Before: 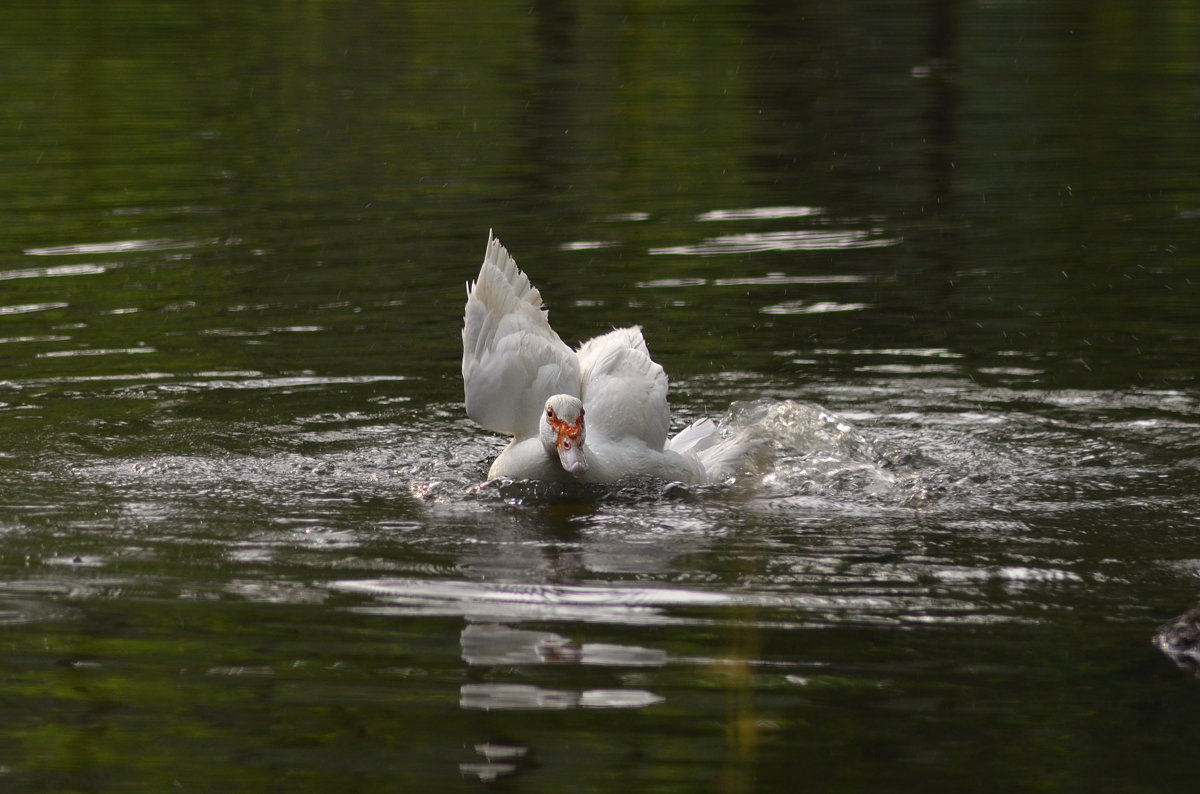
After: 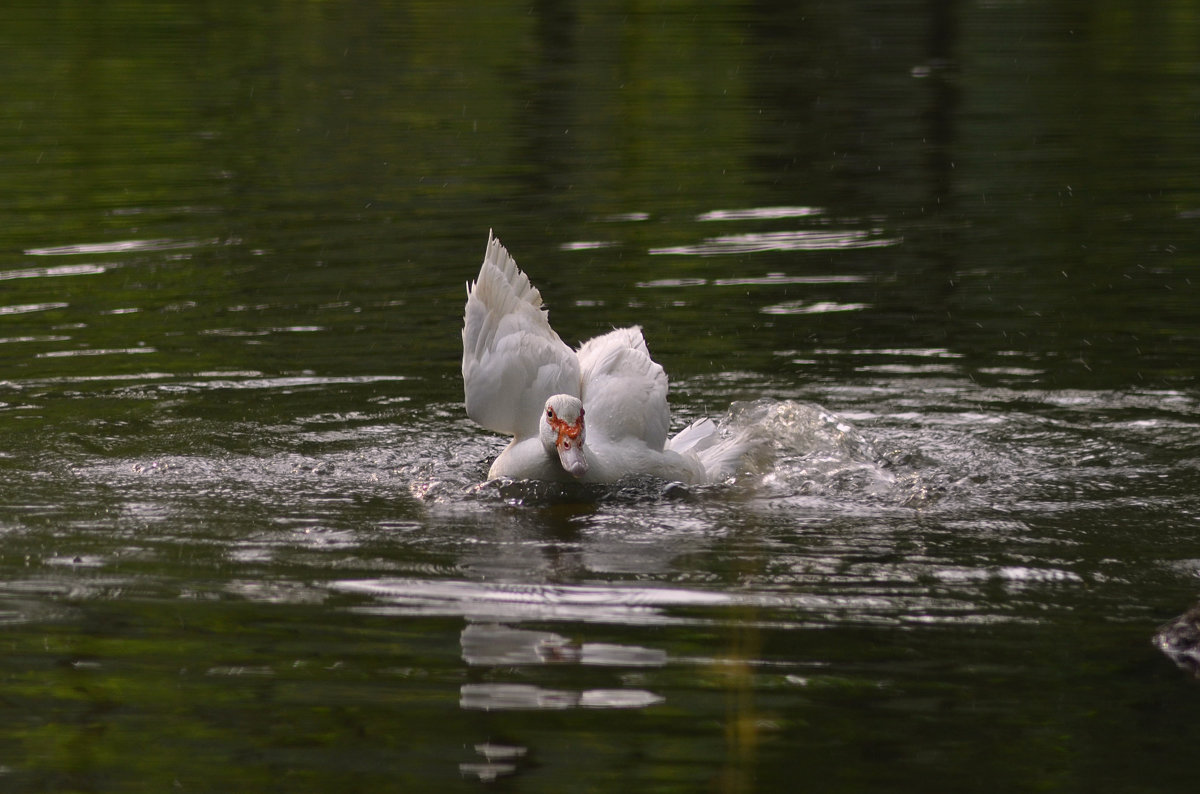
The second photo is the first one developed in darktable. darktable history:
color balance rgb: highlights gain › chroma 1.546%, highlights gain › hue 308.65°, perceptual saturation grading › global saturation 0.702%, perceptual brilliance grading › global brilliance -1.324%, perceptual brilliance grading › highlights -1.624%, perceptual brilliance grading › mid-tones -0.986%, perceptual brilliance grading › shadows -1.307%, global vibrance 9.601%
